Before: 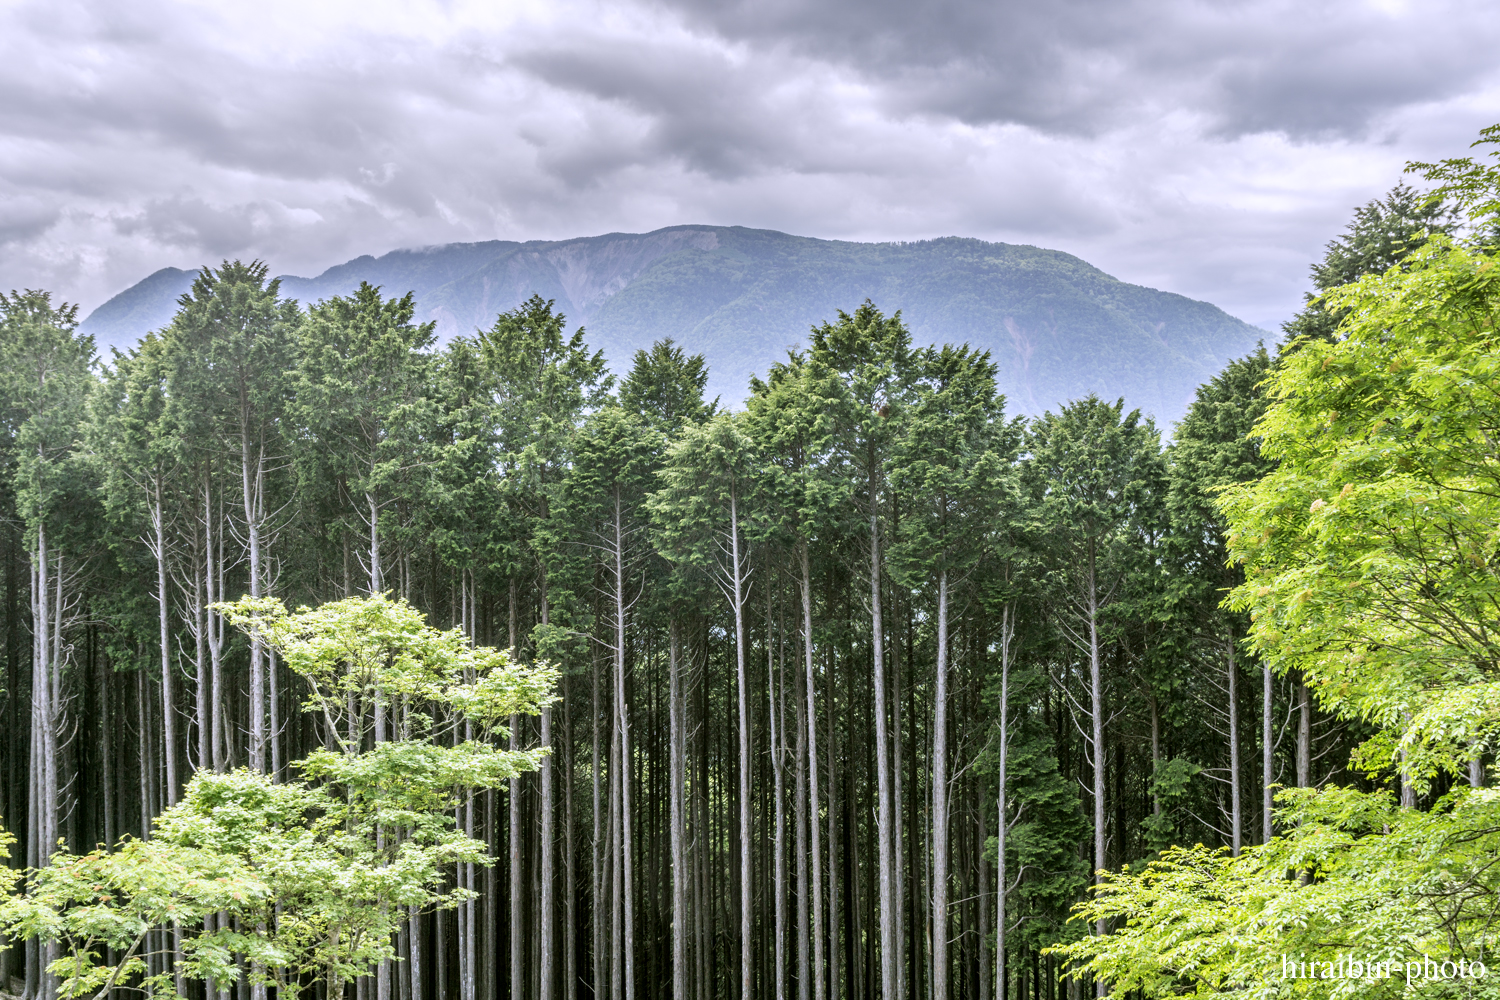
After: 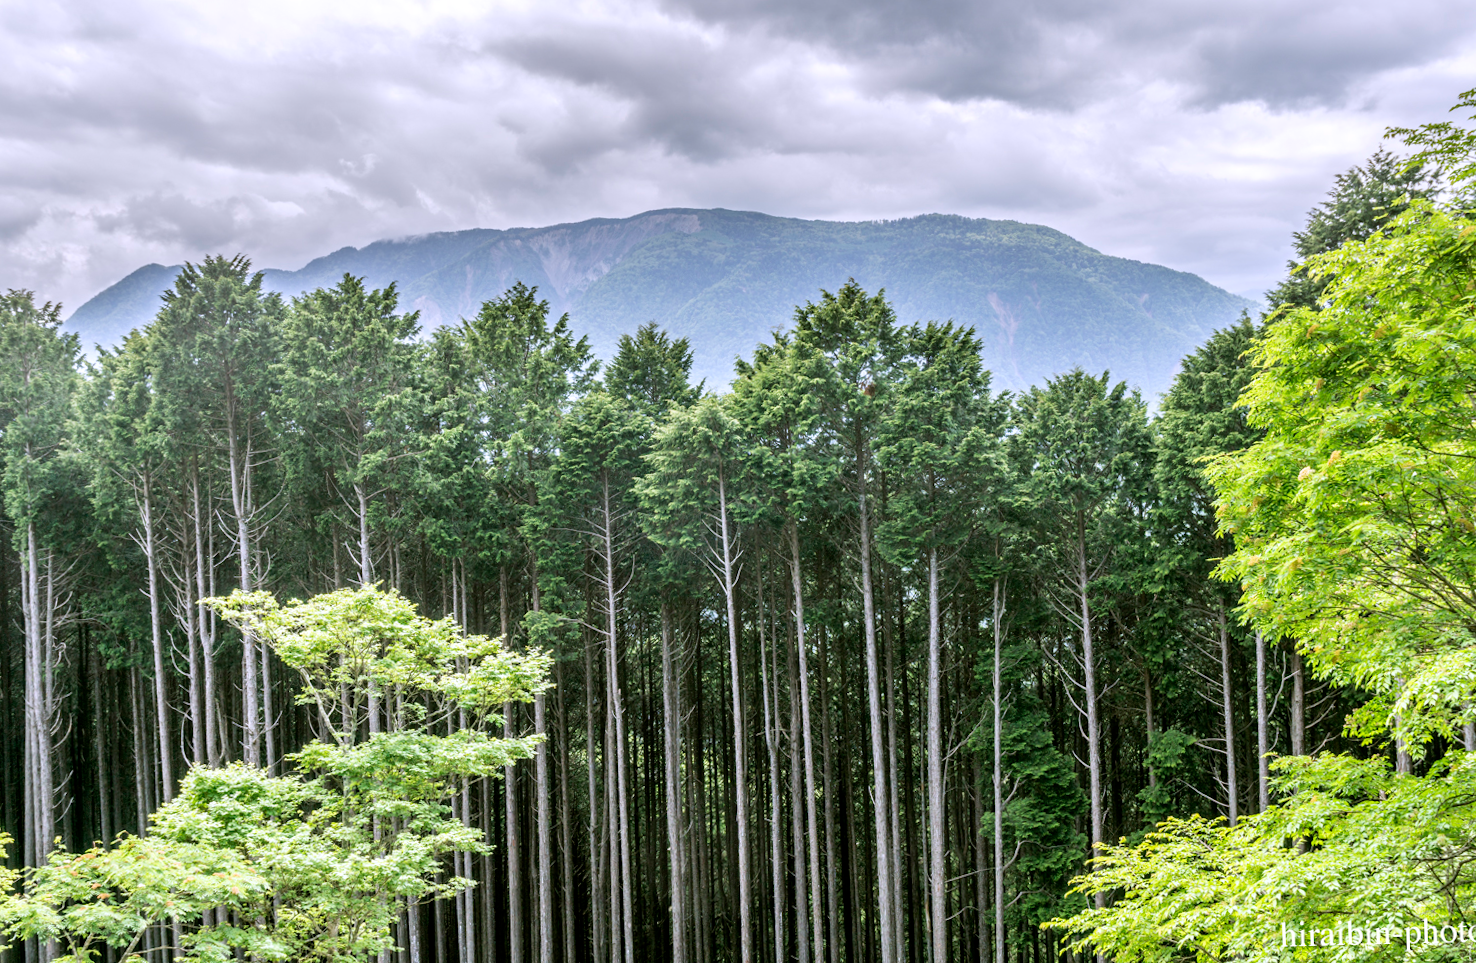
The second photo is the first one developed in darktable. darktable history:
rotate and perspective: rotation -1.42°, crop left 0.016, crop right 0.984, crop top 0.035, crop bottom 0.965
exposure: exposure 0.078 EV, compensate highlight preservation false
